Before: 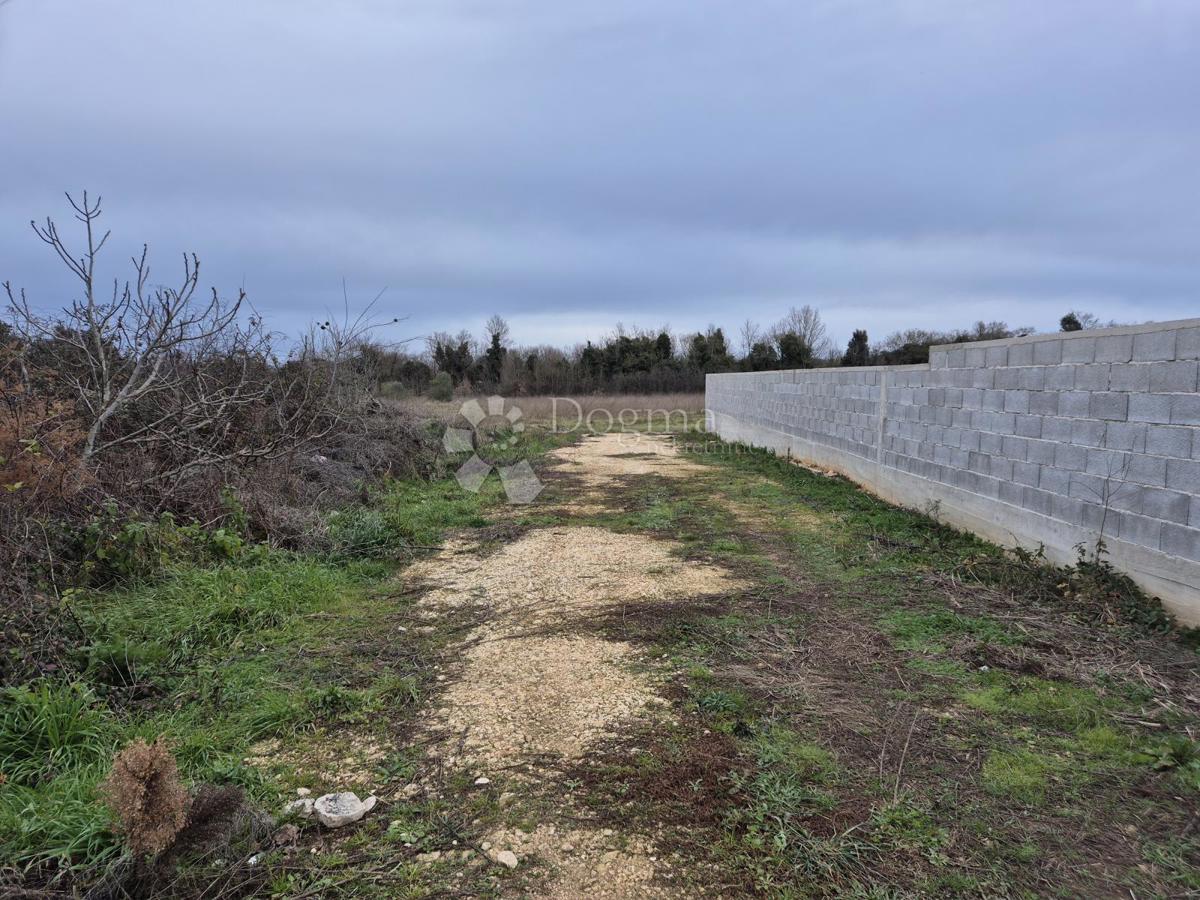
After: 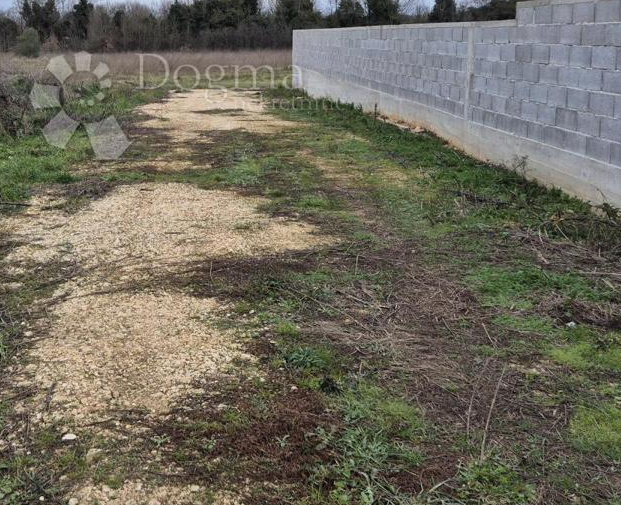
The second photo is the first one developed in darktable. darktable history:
crop: left 34.491%, top 38.326%, right 13.753%, bottom 5.478%
